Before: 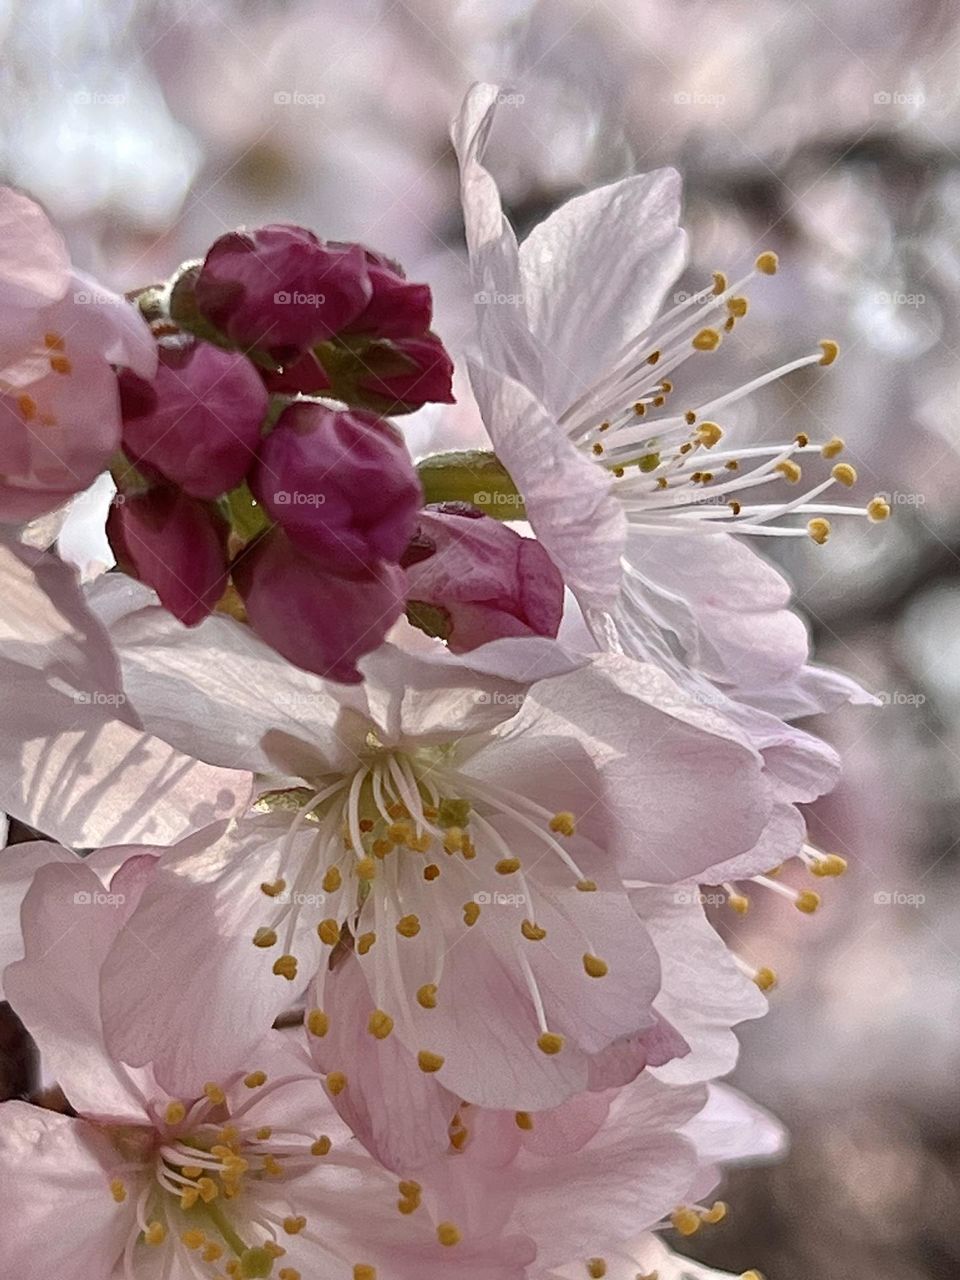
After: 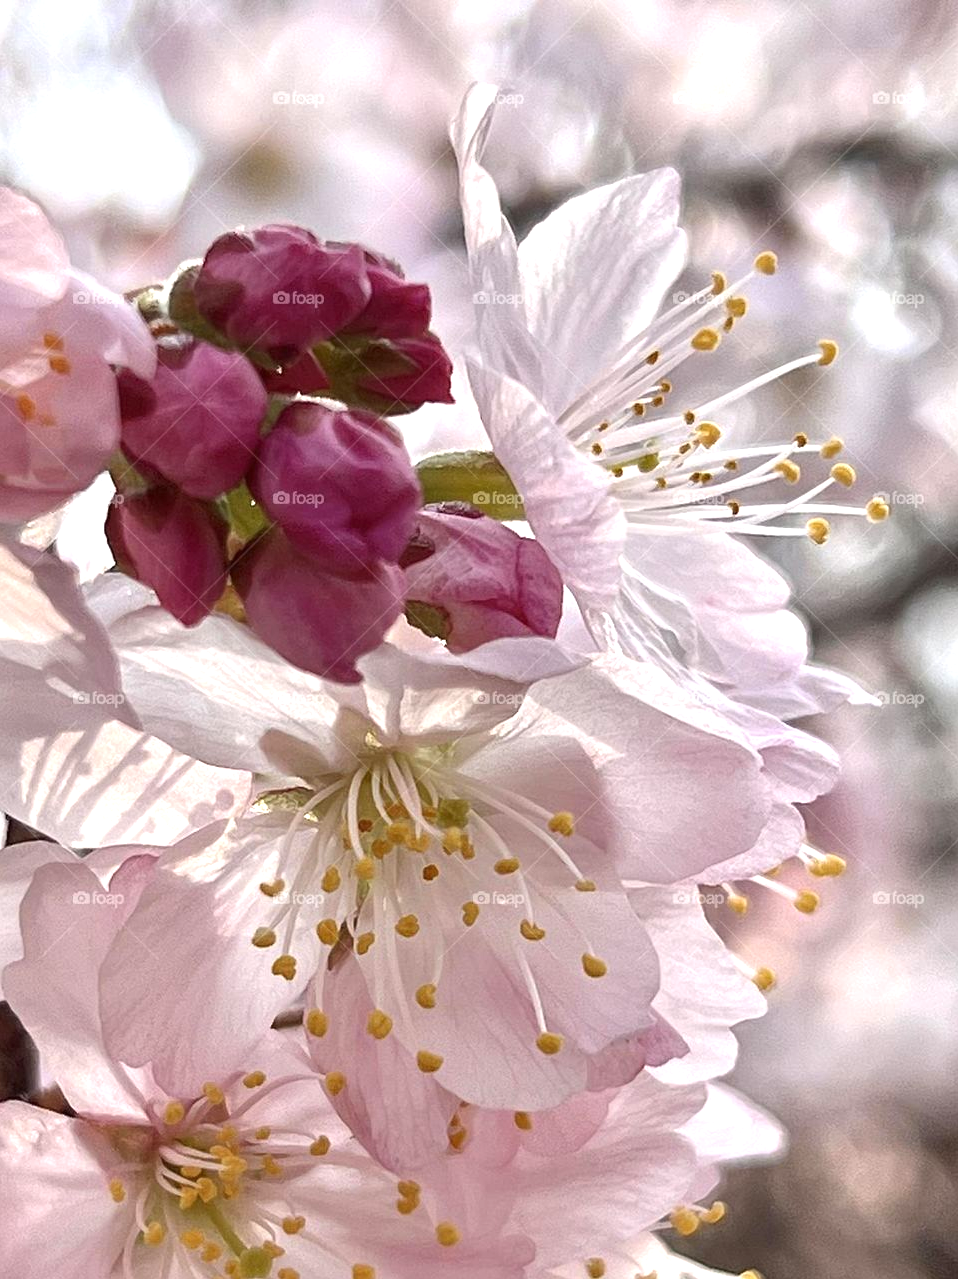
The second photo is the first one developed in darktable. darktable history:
crop and rotate: left 0.175%, bottom 0.007%
exposure: black level correction 0, exposure 0.695 EV, compensate highlight preservation false
